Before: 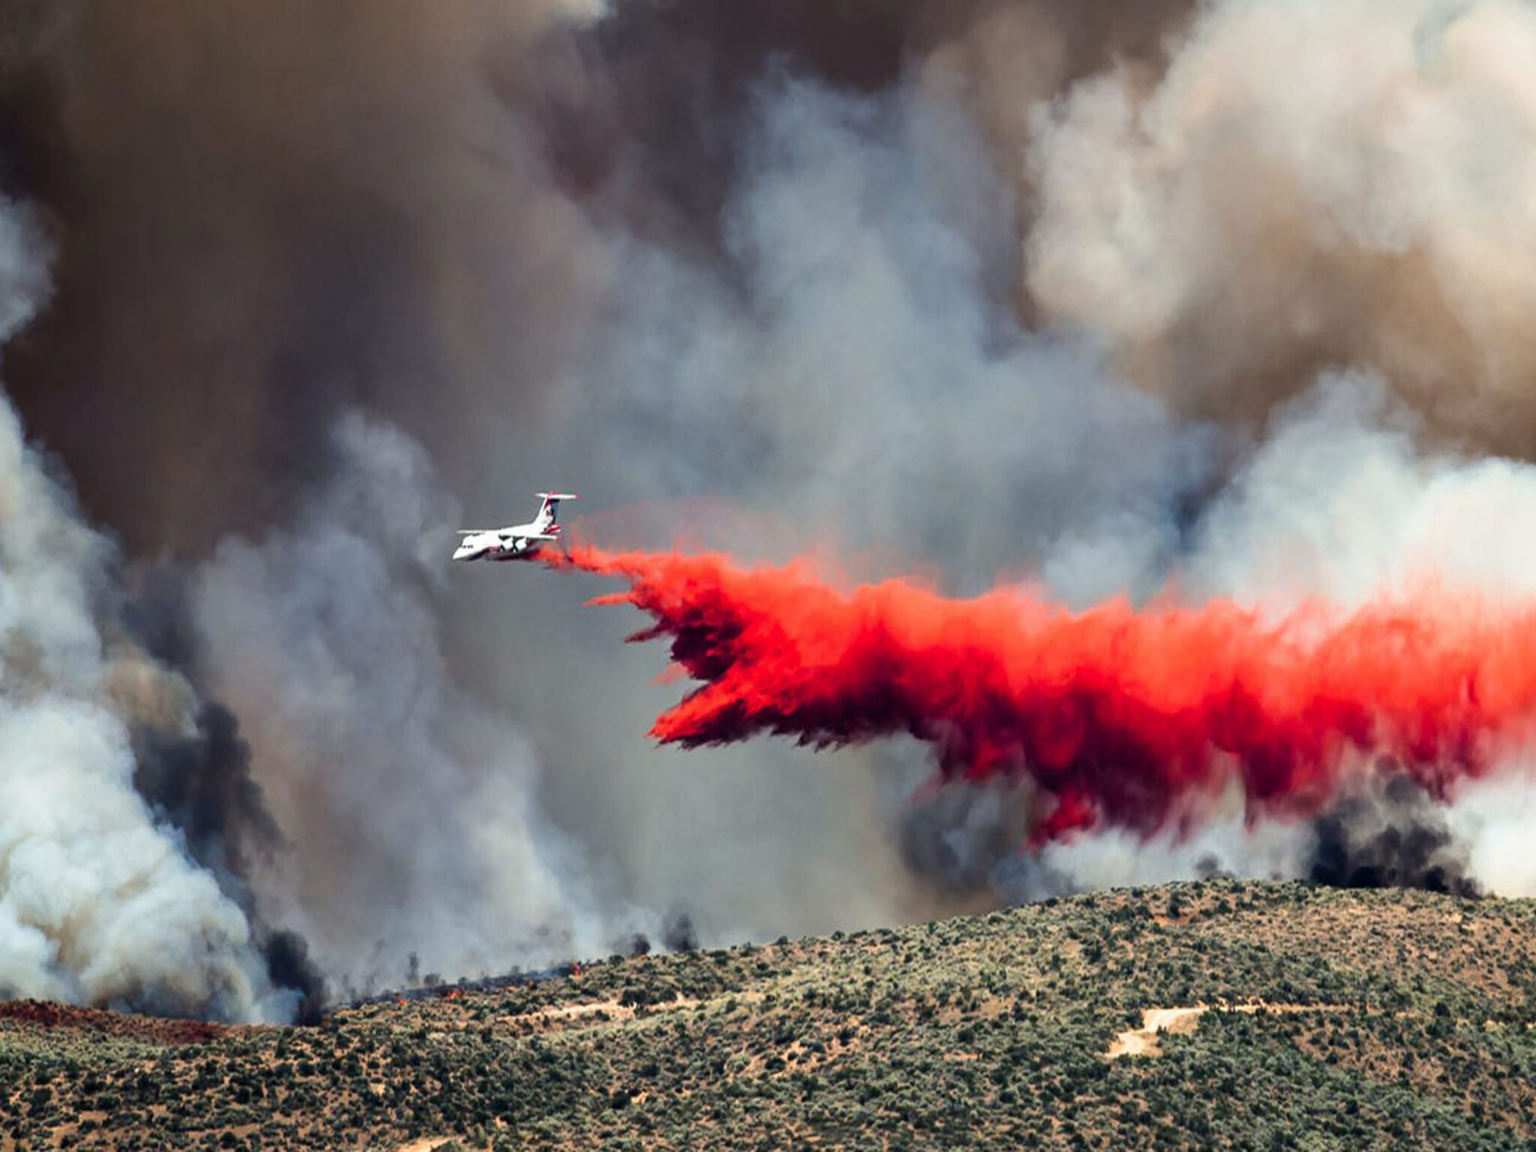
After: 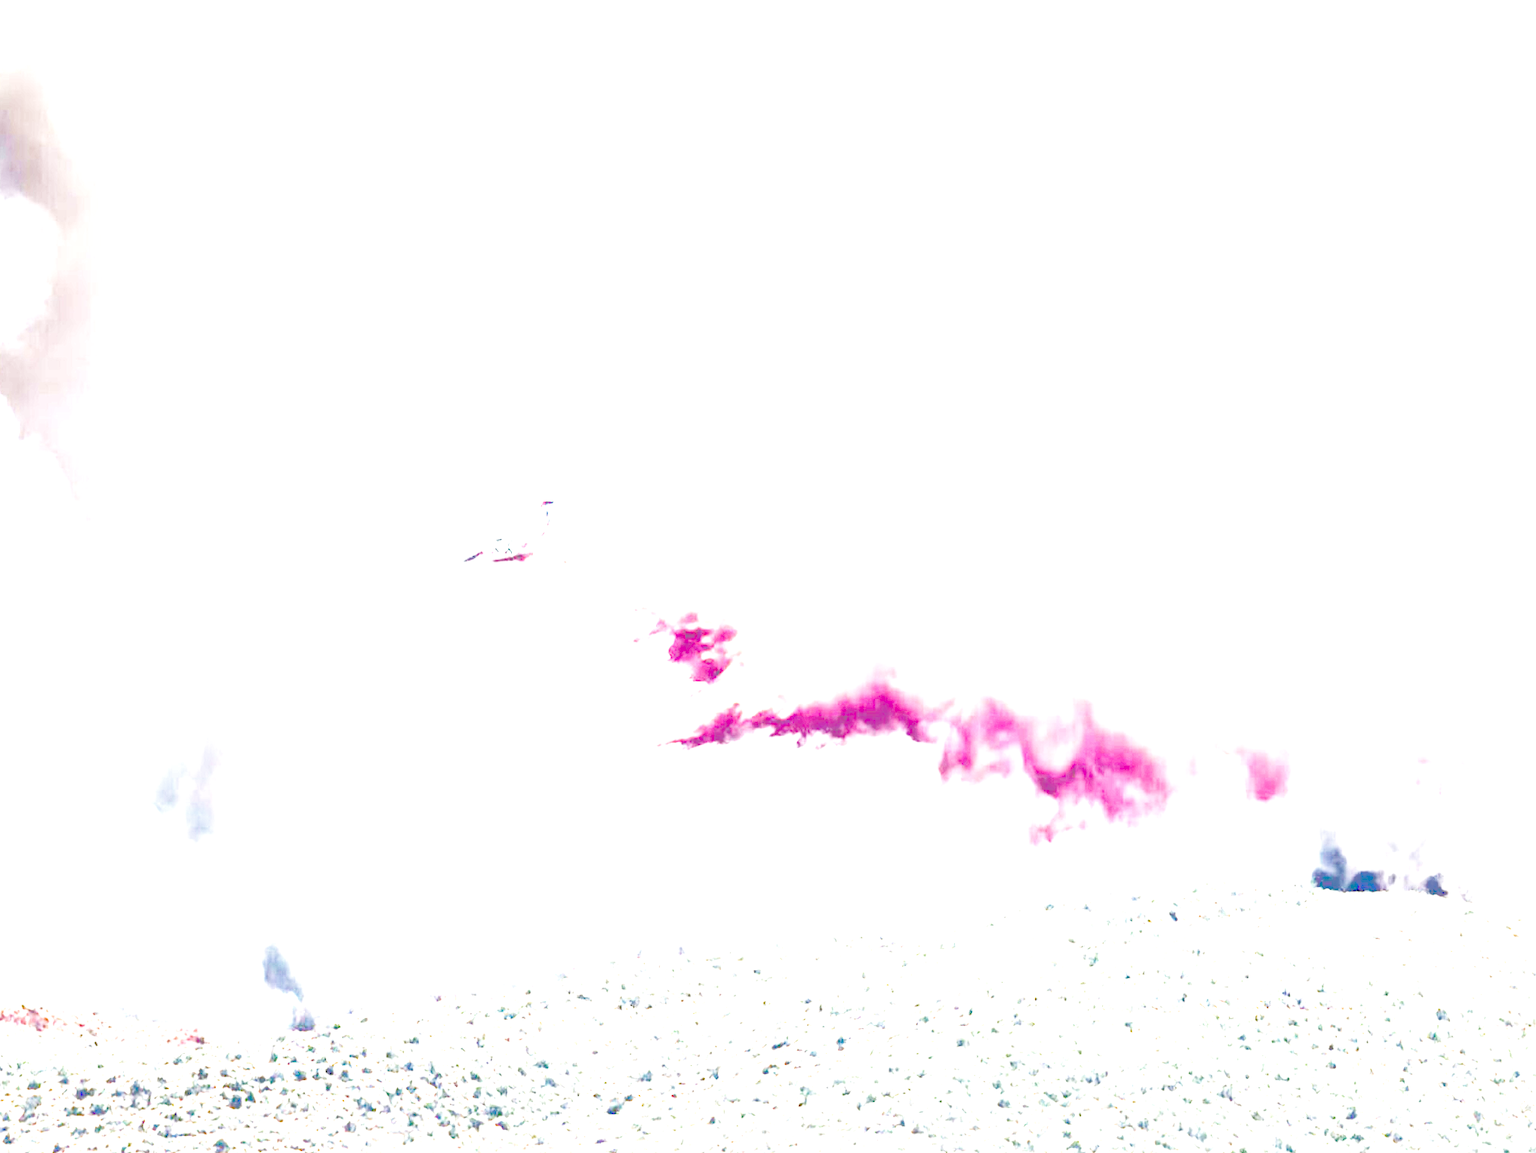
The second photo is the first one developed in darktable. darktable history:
exposure: exposure 8 EV, compensate highlight preservation false
filmic rgb: middle gray luminance 30%, black relative exposure -9 EV, white relative exposure 7 EV, threshold 6 EV, target black luminance 0%, hardness 2.94, latitude 2.04%, contrast 0.963, highlights saturation mix 5%, shadows ↔ highlights balance 12.16%, add noise in highlights 0, preserve chrominance no, color science v3 (2019), use custom middle-gray values true, iterations of high-quality reconstruction 0, contrast in highlights soft, enable highlight reconstruction true
white balance: red 1, blue 1
crop and rotate: left 0.614%, top 0.179%, bottom 0.309%
shadows and highlights: on, module defaults
